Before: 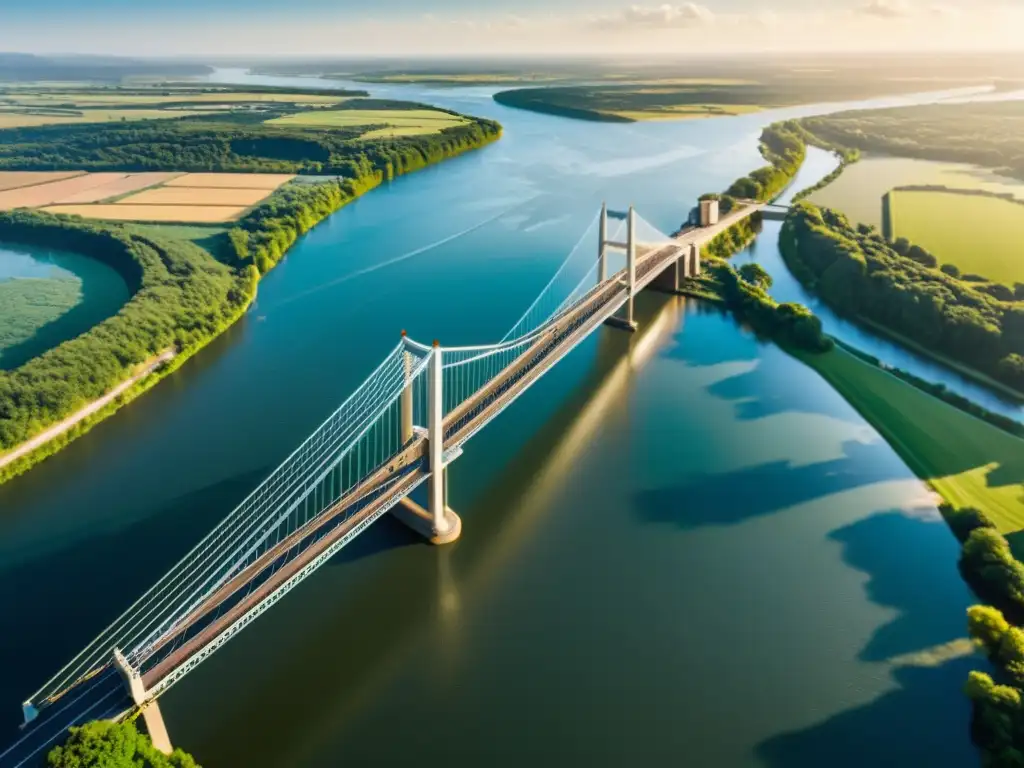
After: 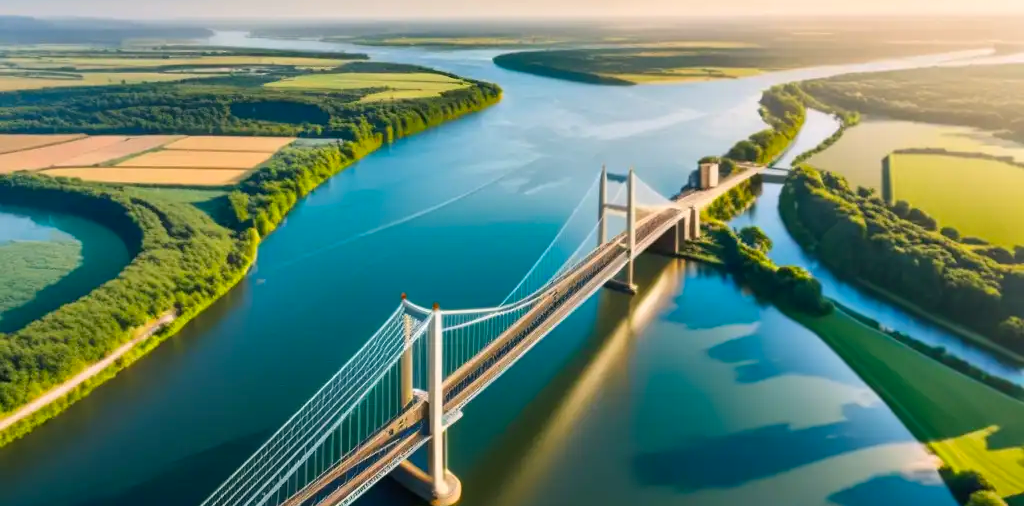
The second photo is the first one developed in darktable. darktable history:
color correction: highlights a* 3.28, highlights b* 1.76, saturation 1.2
crop and rotate: top 4.882%, bottom 29.179%
